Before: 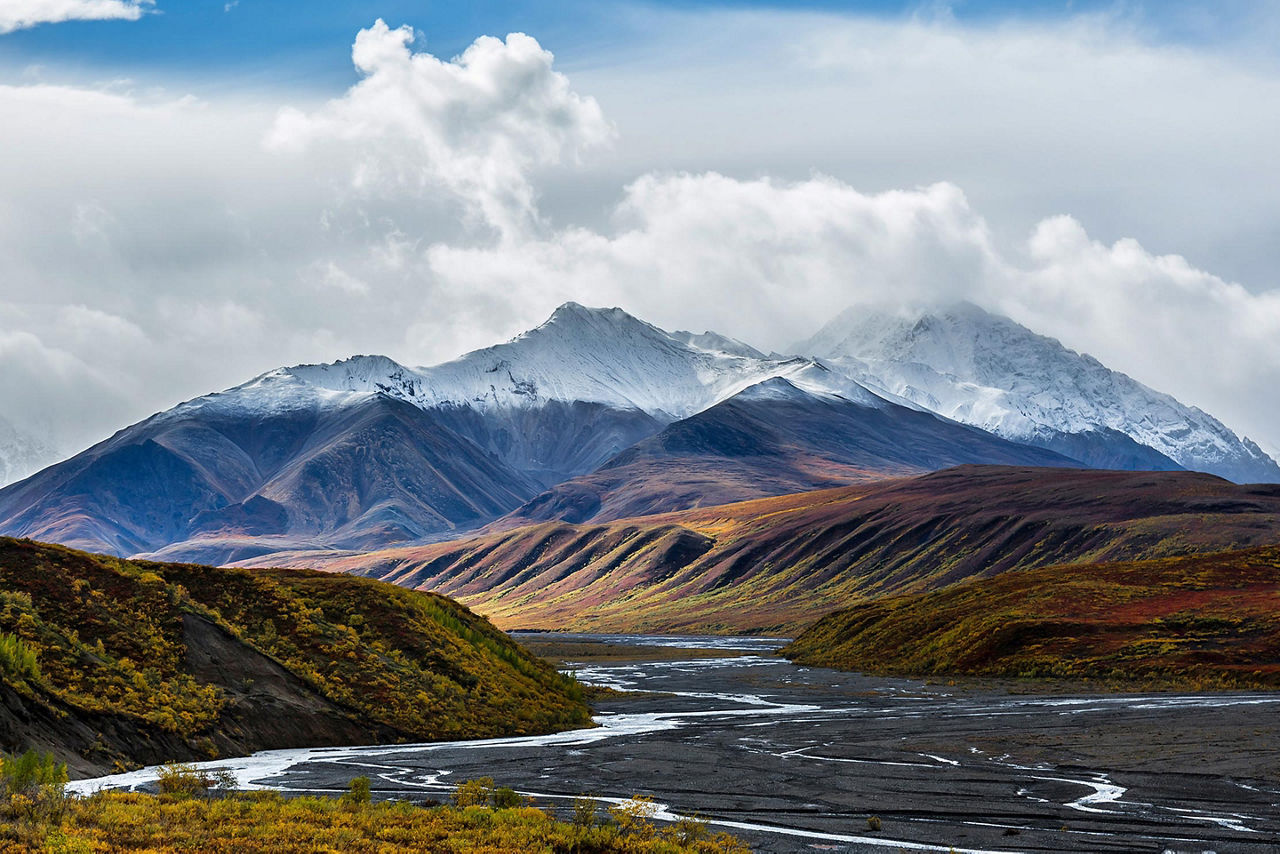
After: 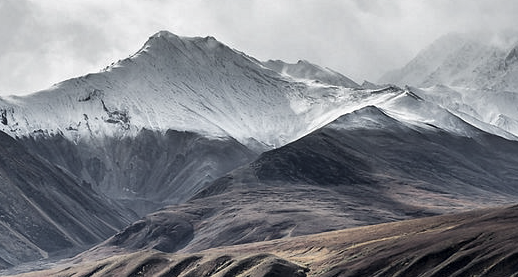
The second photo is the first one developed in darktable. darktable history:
local contrast: mode bilateral grid, contrast 19, coarseness 50, detail 150%, midtone range 0.2
crop: left 31.81%, top 31.849%, right 27.705%, bottom 35.641%
color correction: highlights b* 0.053, saturation 0.313
shadows and highlights: shadows 25.68, highlights -25.38
